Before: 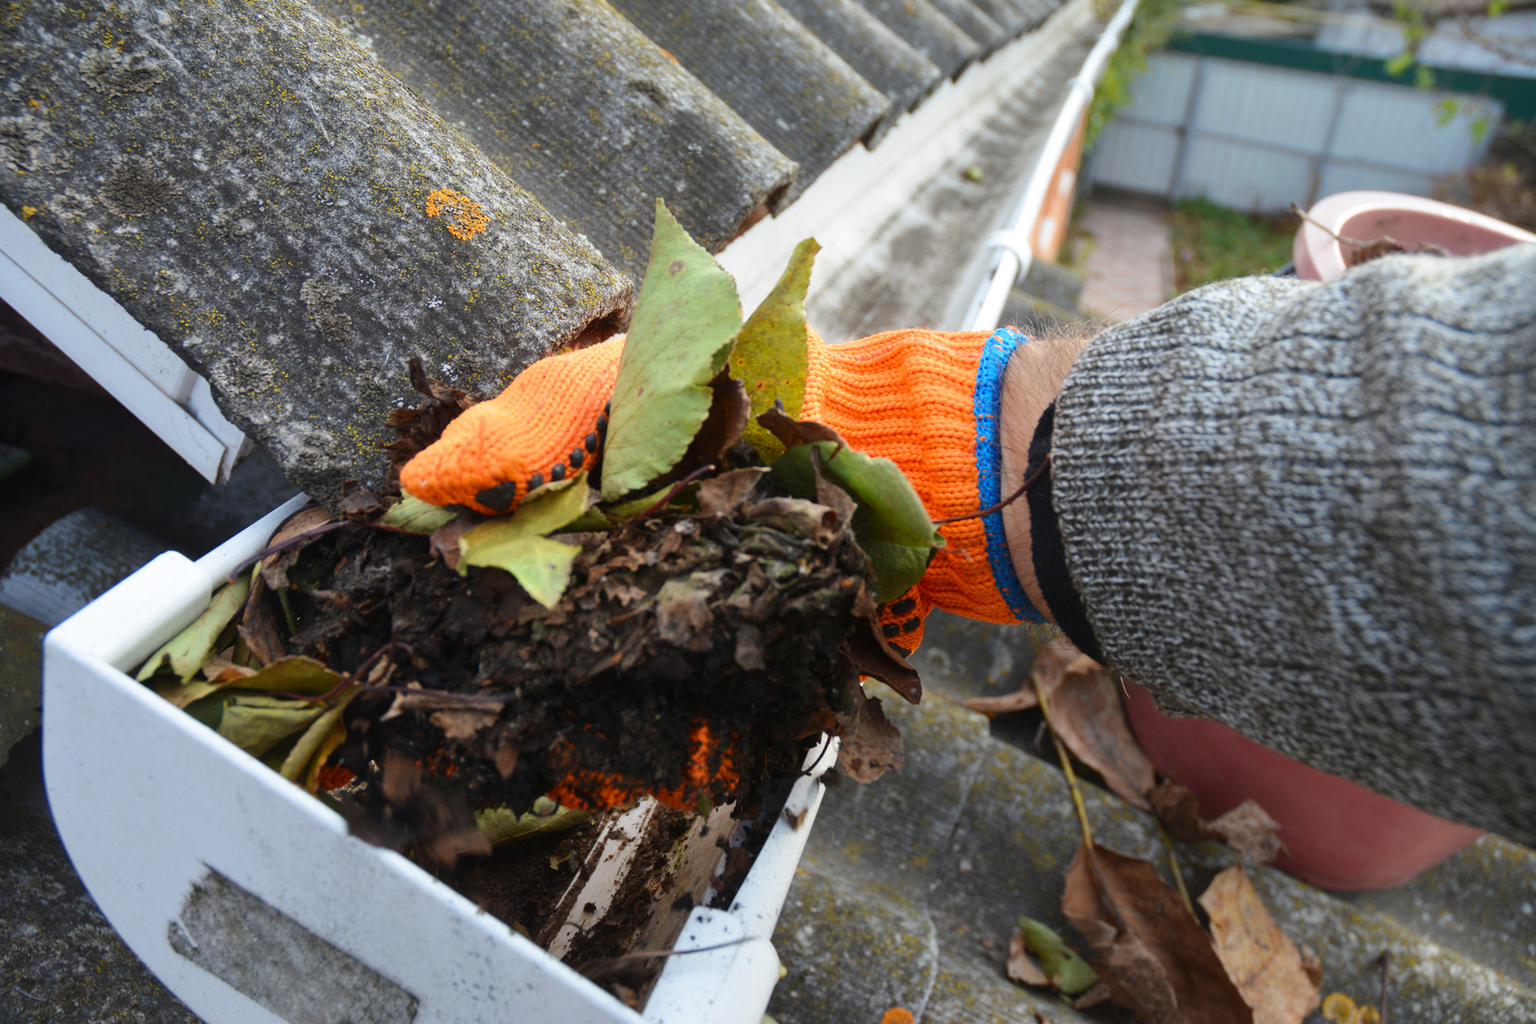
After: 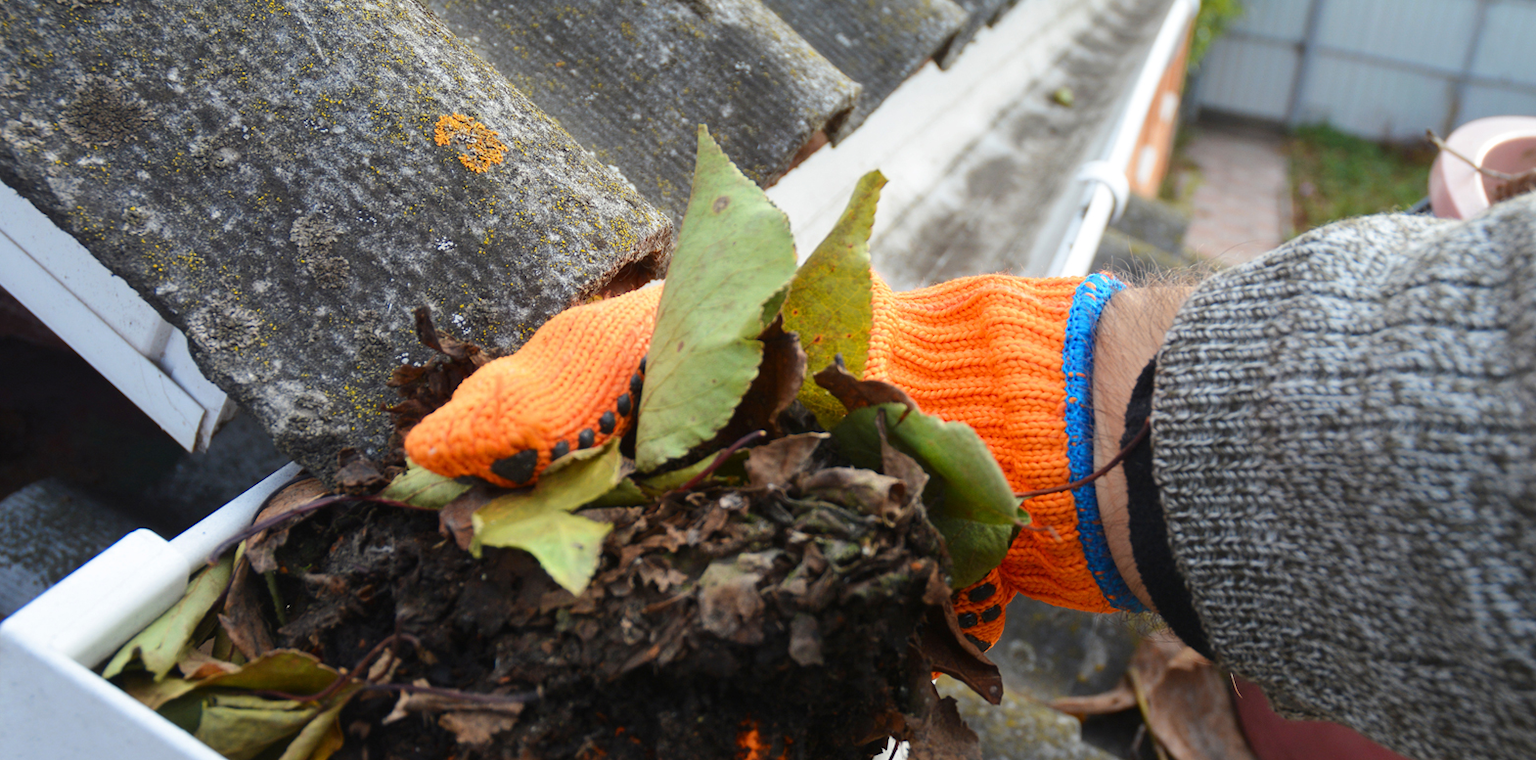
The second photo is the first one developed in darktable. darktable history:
crop: left 3.076%, top 8.816%, right 9.648%, bottom 26.389%
